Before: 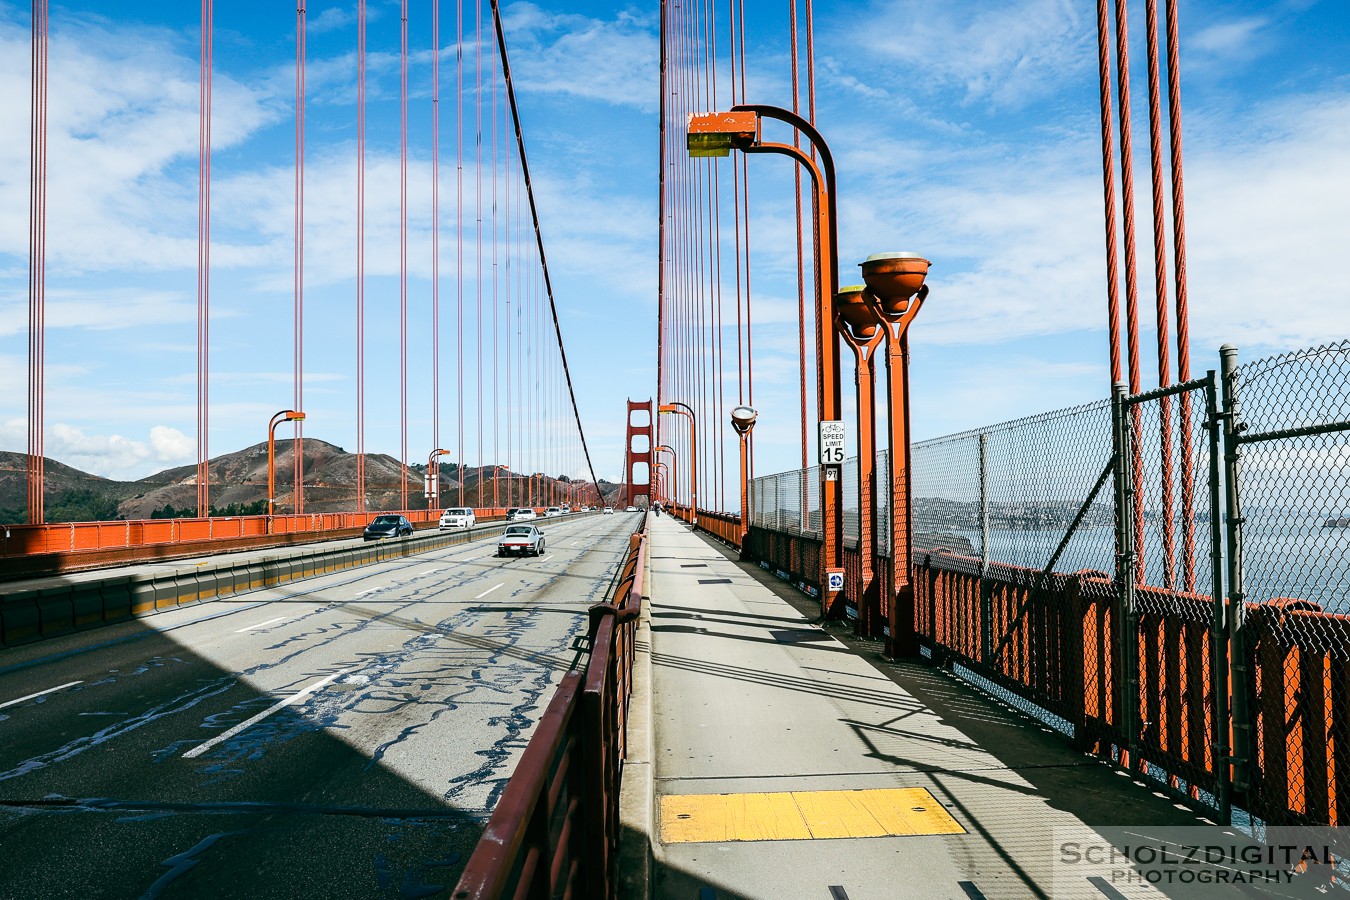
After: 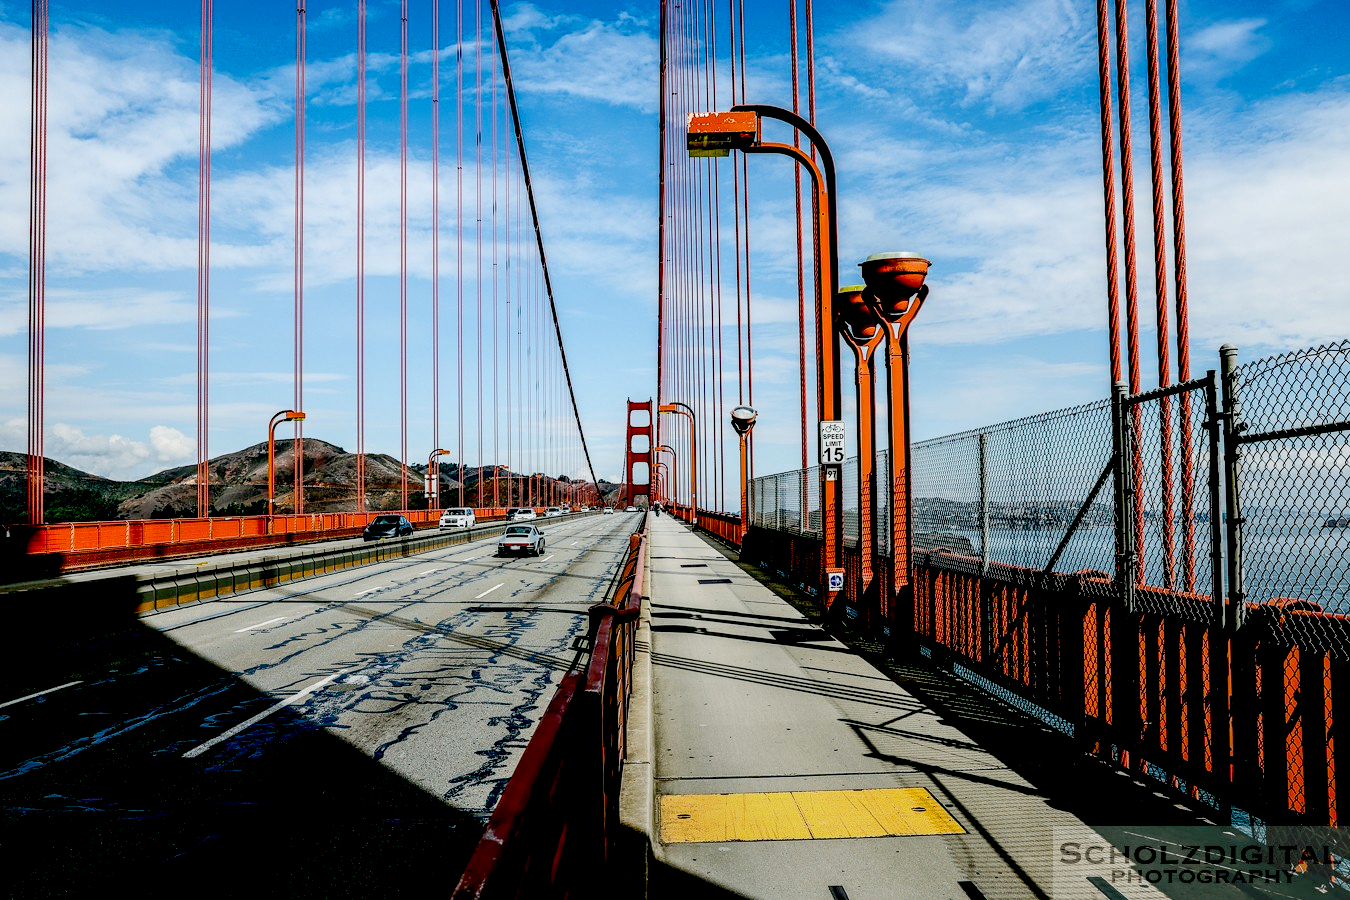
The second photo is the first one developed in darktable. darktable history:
local contrast: on, module defaults
exposure: black level correction 0.056, compensate highlight preservation false
